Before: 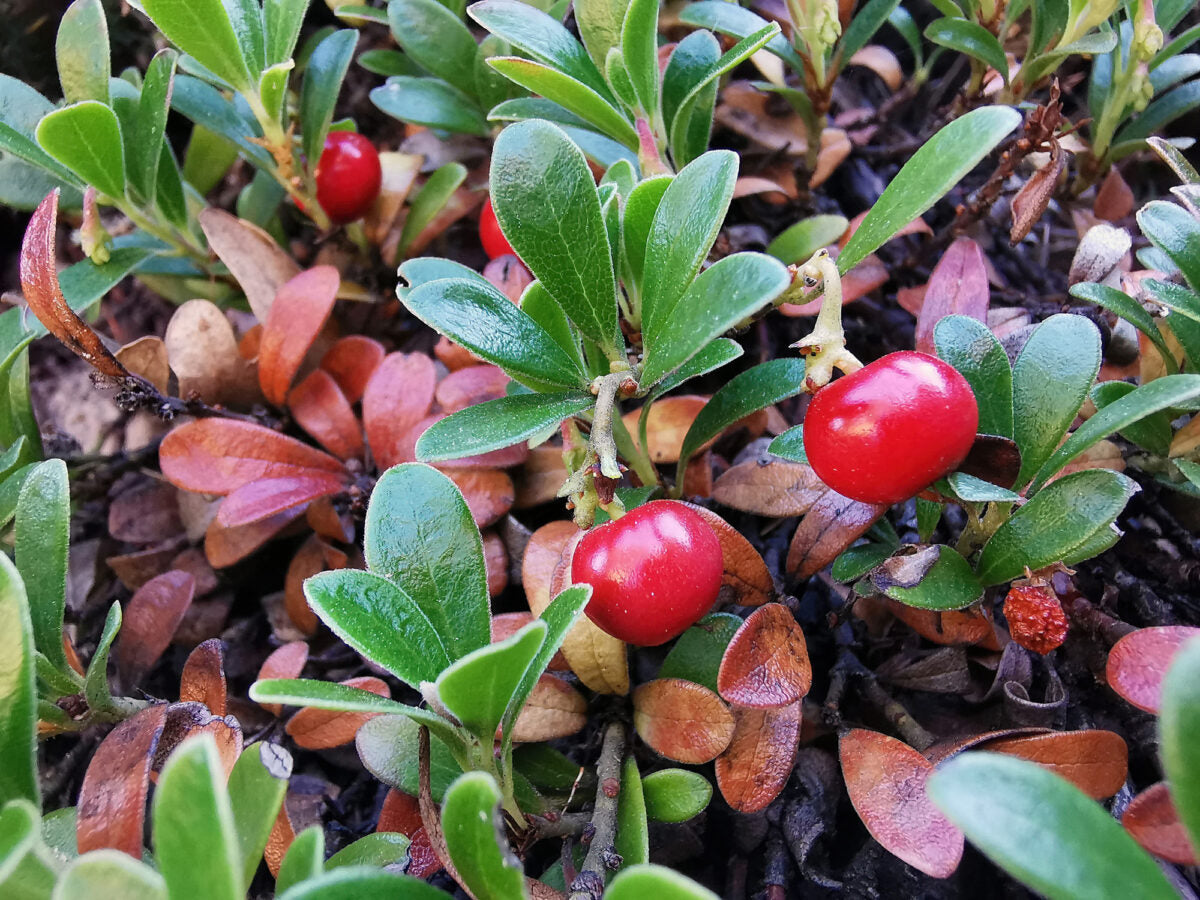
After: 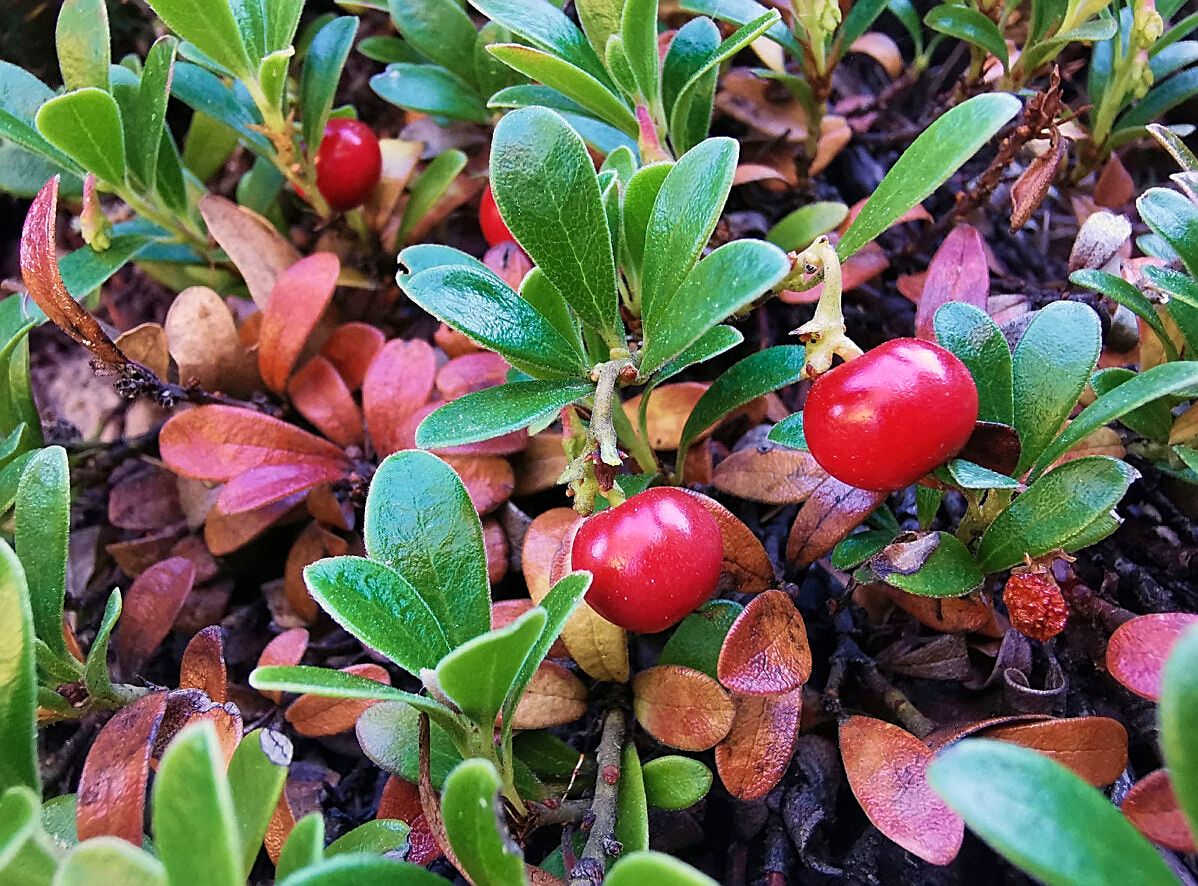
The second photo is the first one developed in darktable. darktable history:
sharpen: on, module defaults
crop: top 1.491%, right 0.087%
velvia: strength 44.43%
